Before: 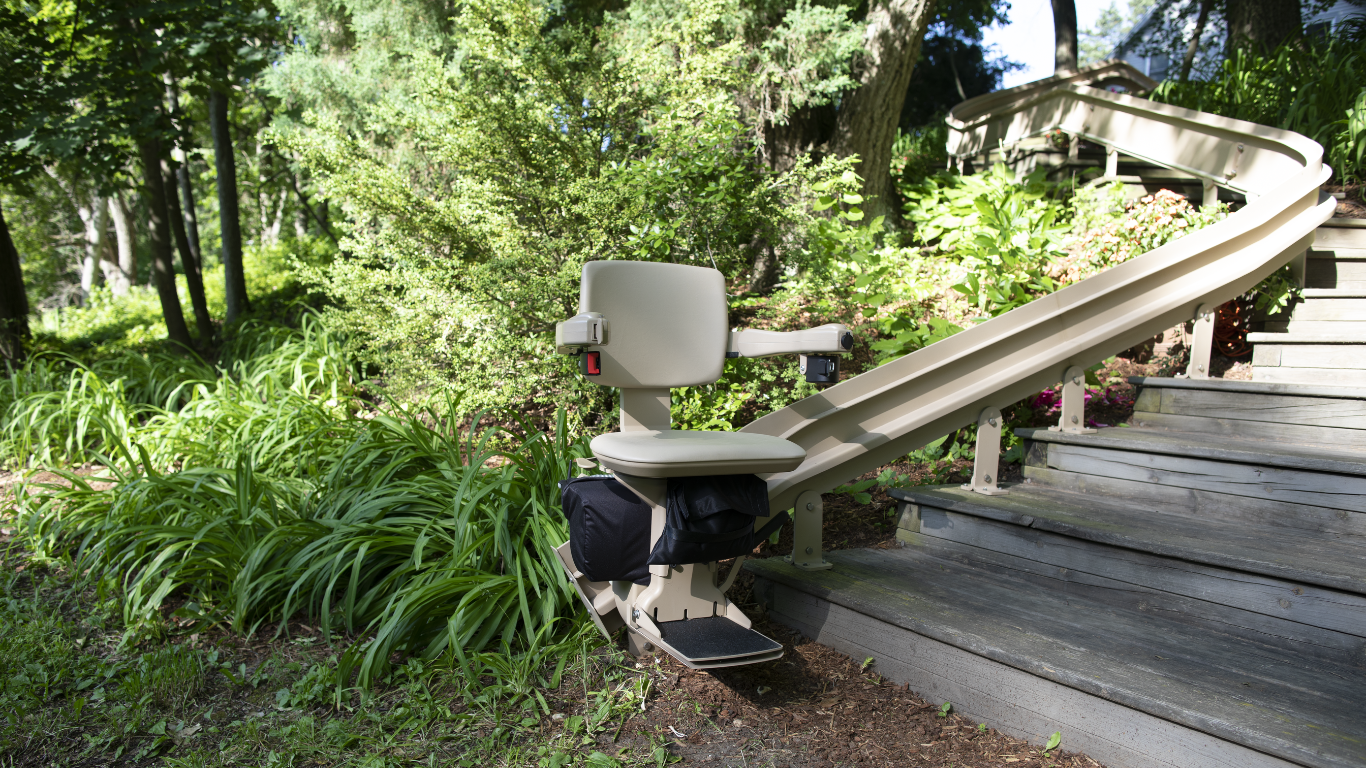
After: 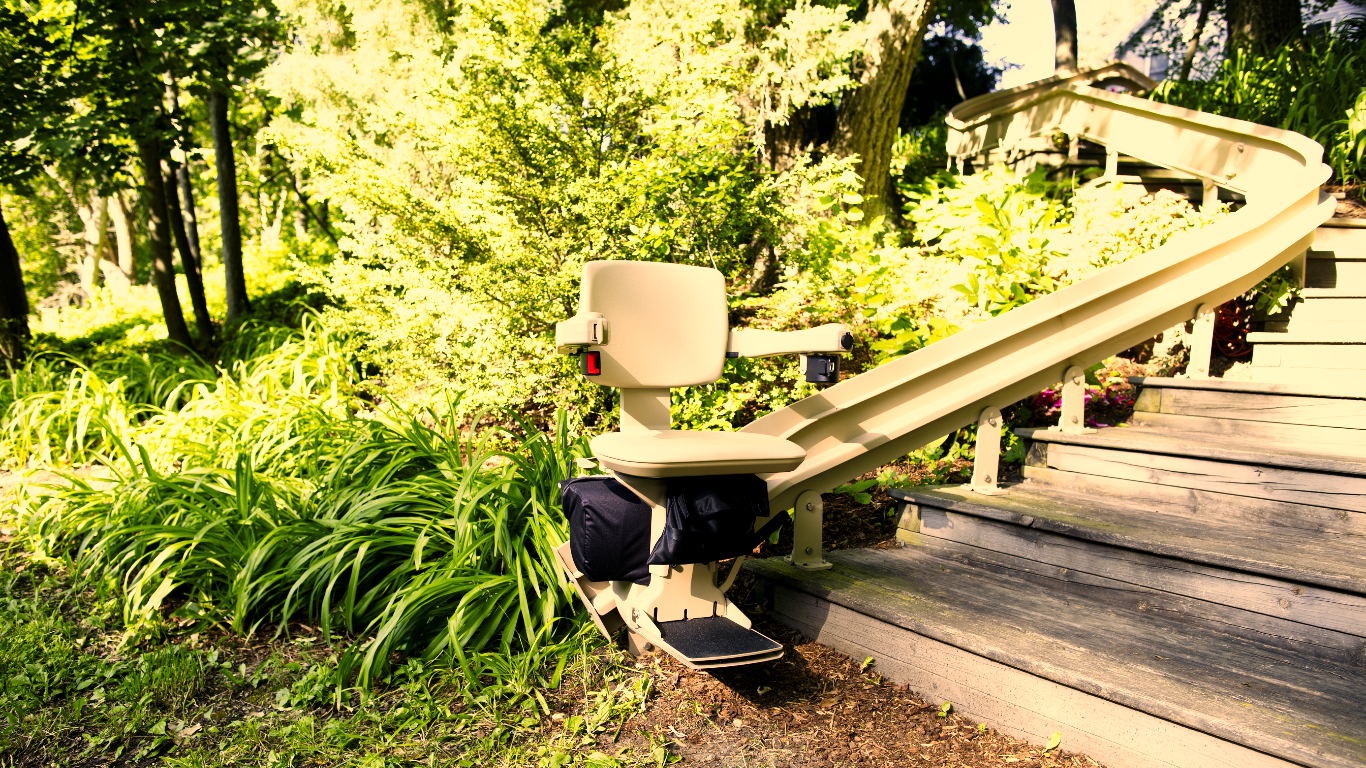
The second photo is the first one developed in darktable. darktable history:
exposure: compensate highlight preservation false
base curve: curves: ch0 [(0, 0) (0.007, 0.004) (0.027, 0.03) (0.046, 0.07) (0.207, 0.54) (0.442, 0.872) (0.673, 0.972) (1, 1)], preserve colors none
local contrast: mode bilateral grid, contrast 20, coarseness 50, detail 141%, midtone range 0.2
color correction: highlights a* 14.92, highlights b* 31.89
